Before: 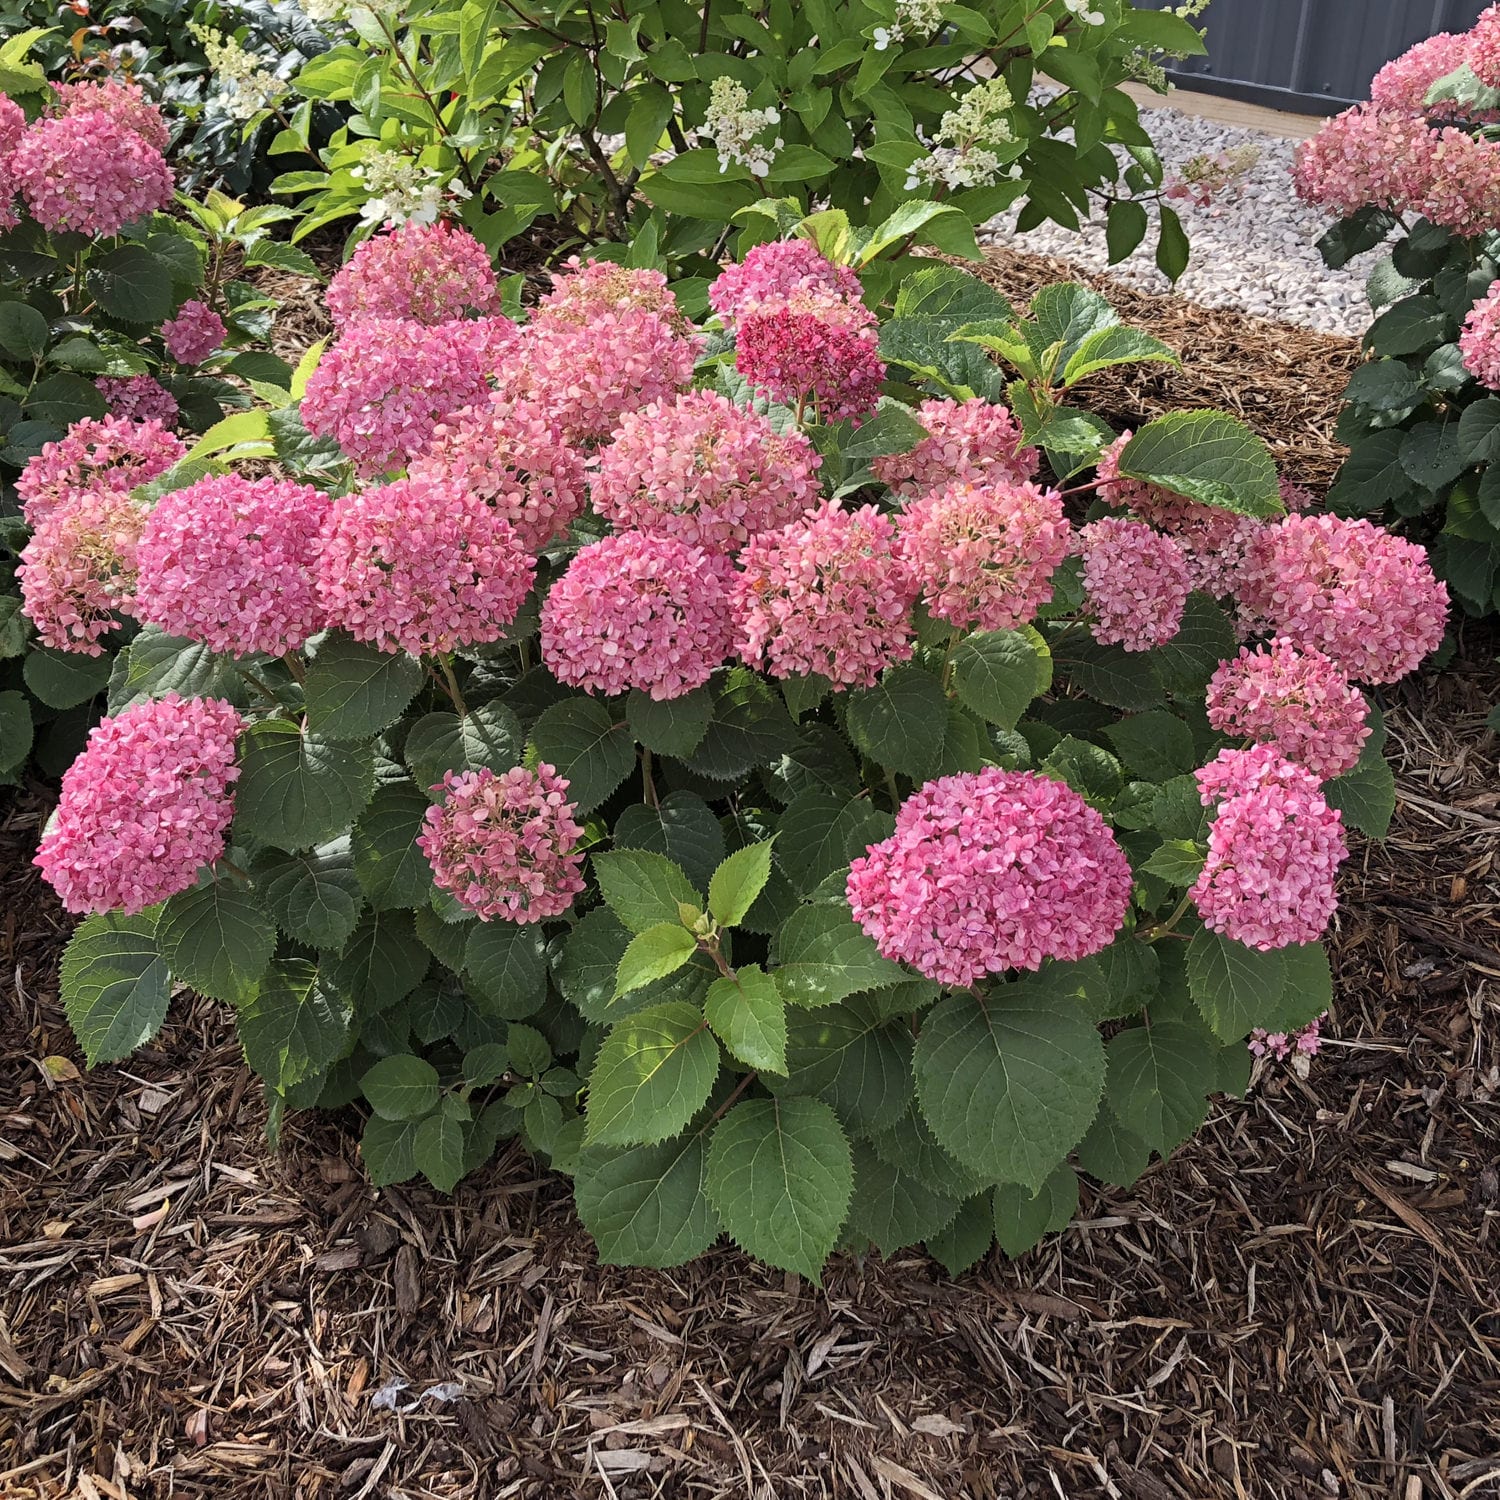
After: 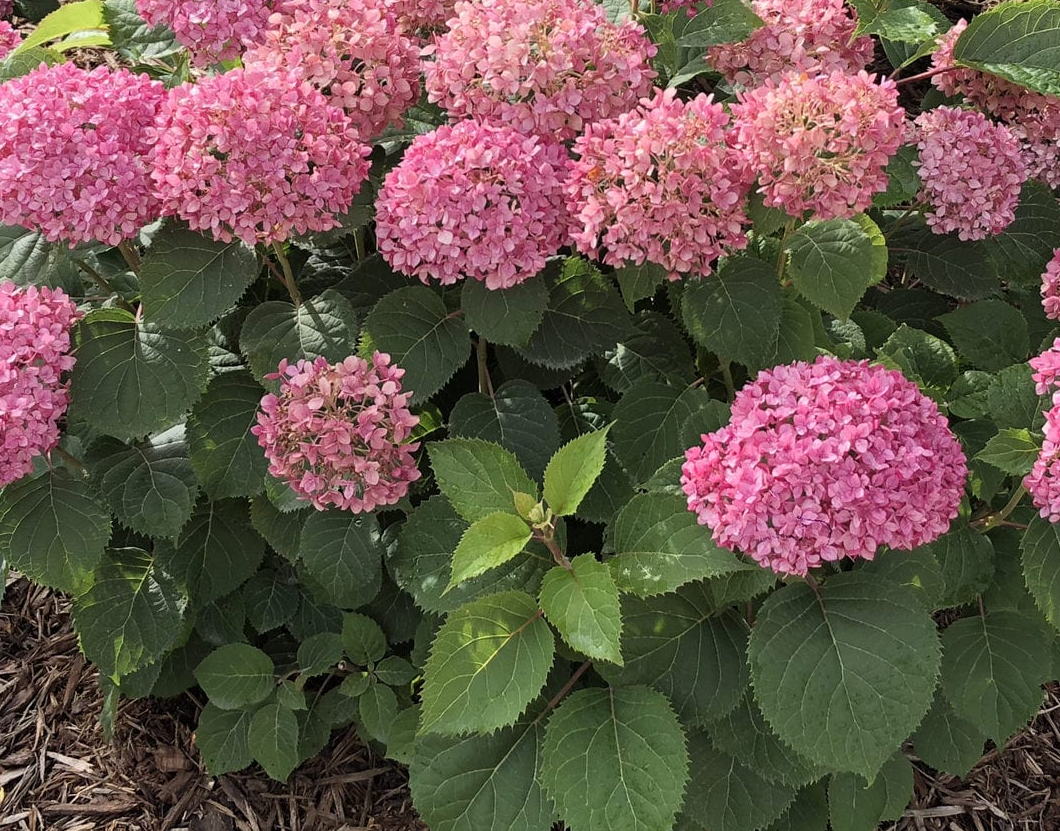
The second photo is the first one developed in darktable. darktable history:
crop: left 11.044%, top 27.41%, right 18.235%, bottom 17.152%
